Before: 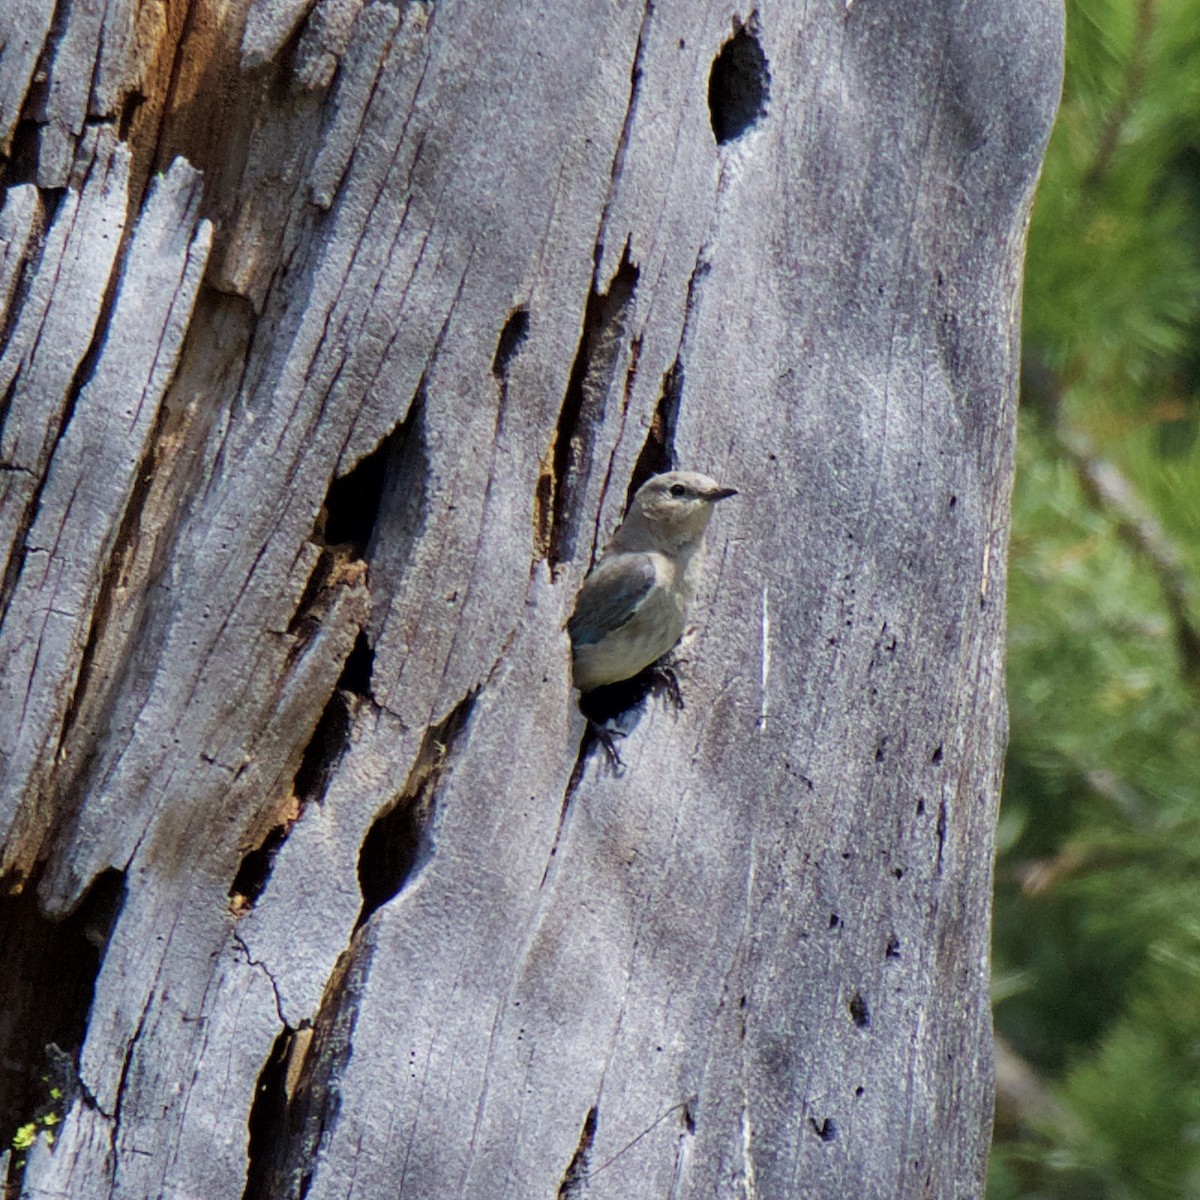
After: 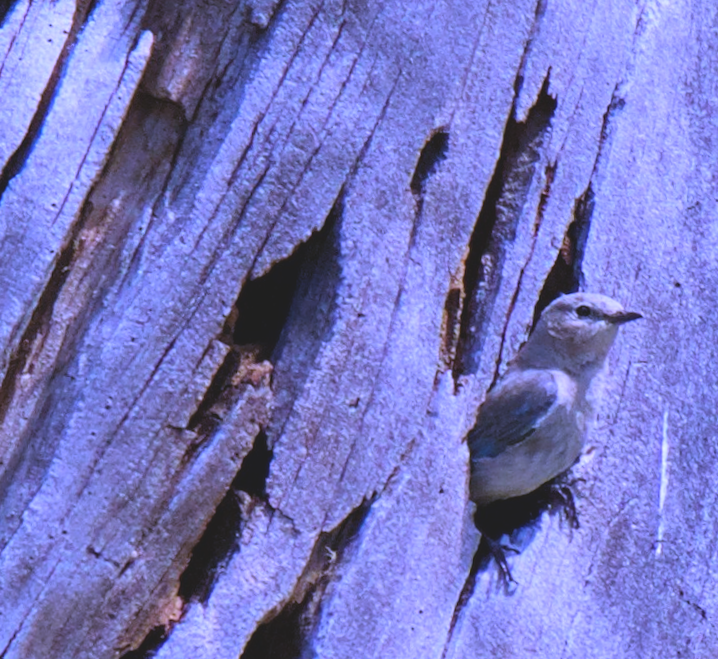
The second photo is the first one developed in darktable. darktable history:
crop and rotate: angle -4.99°, left 2.122%, top 6.945%, right 27.566%, bottom 30.519%
exposure: black level correction -0.015, exposure -0.125 EV, compensate highlight preservation false
rotate and perspective: rotation -1.68°, lens shift (vertical) -0.146, crop left 0.049, crop right 0.912, crop top 0.032, crop bottom 0.96
white balance: red 0.98, blue 1.61
